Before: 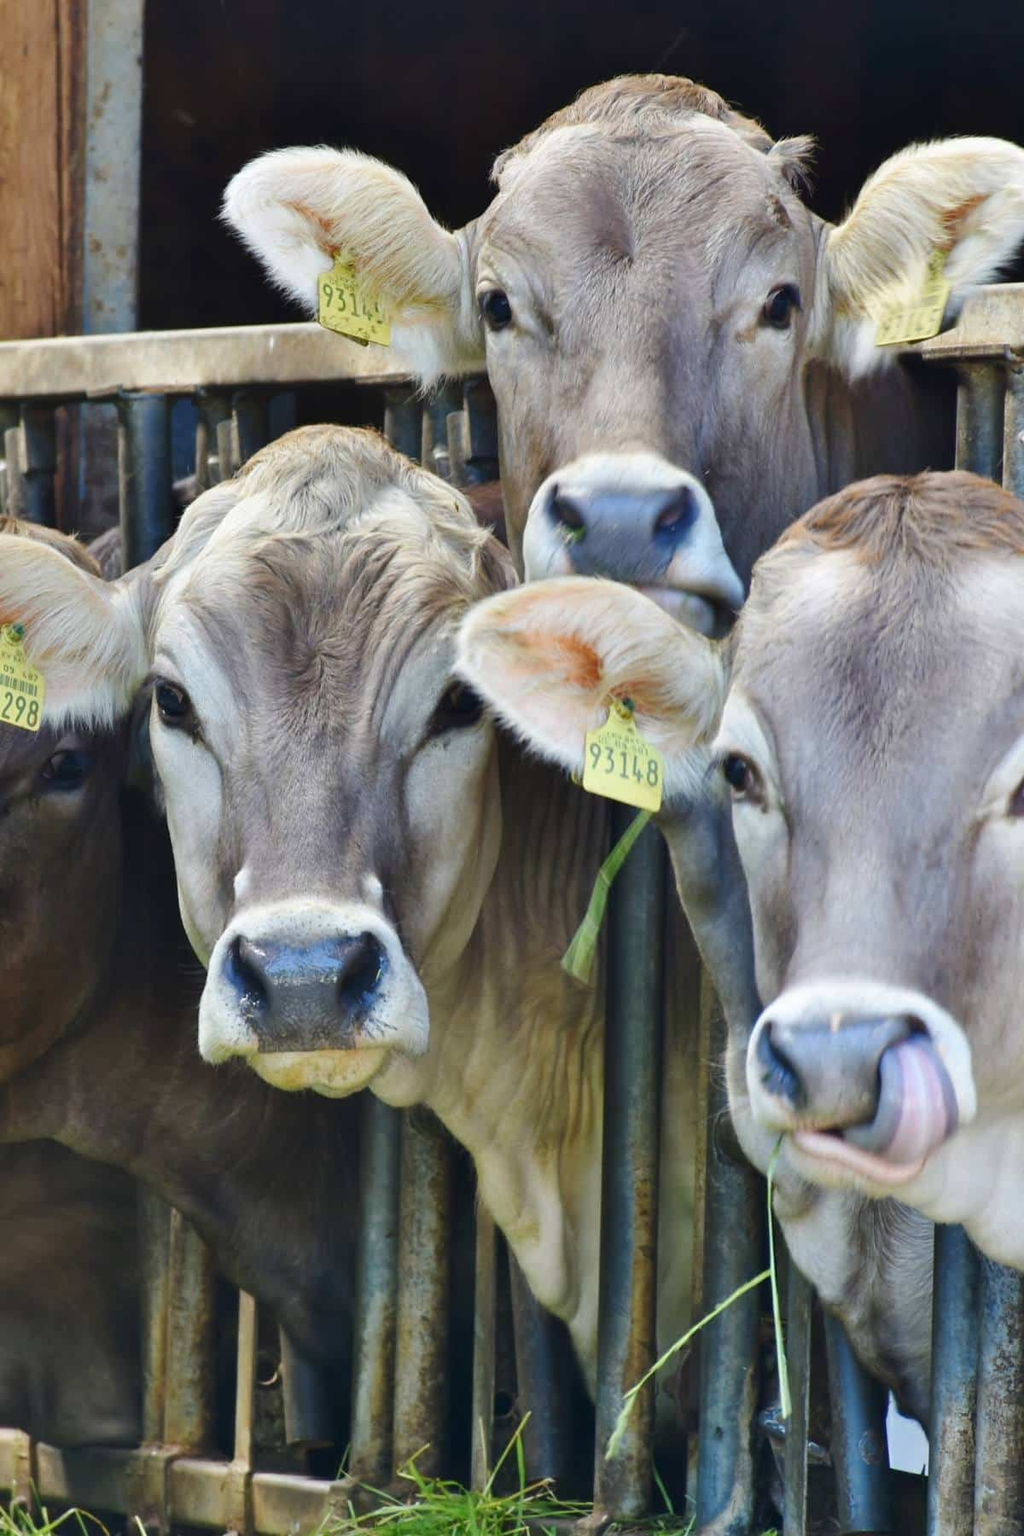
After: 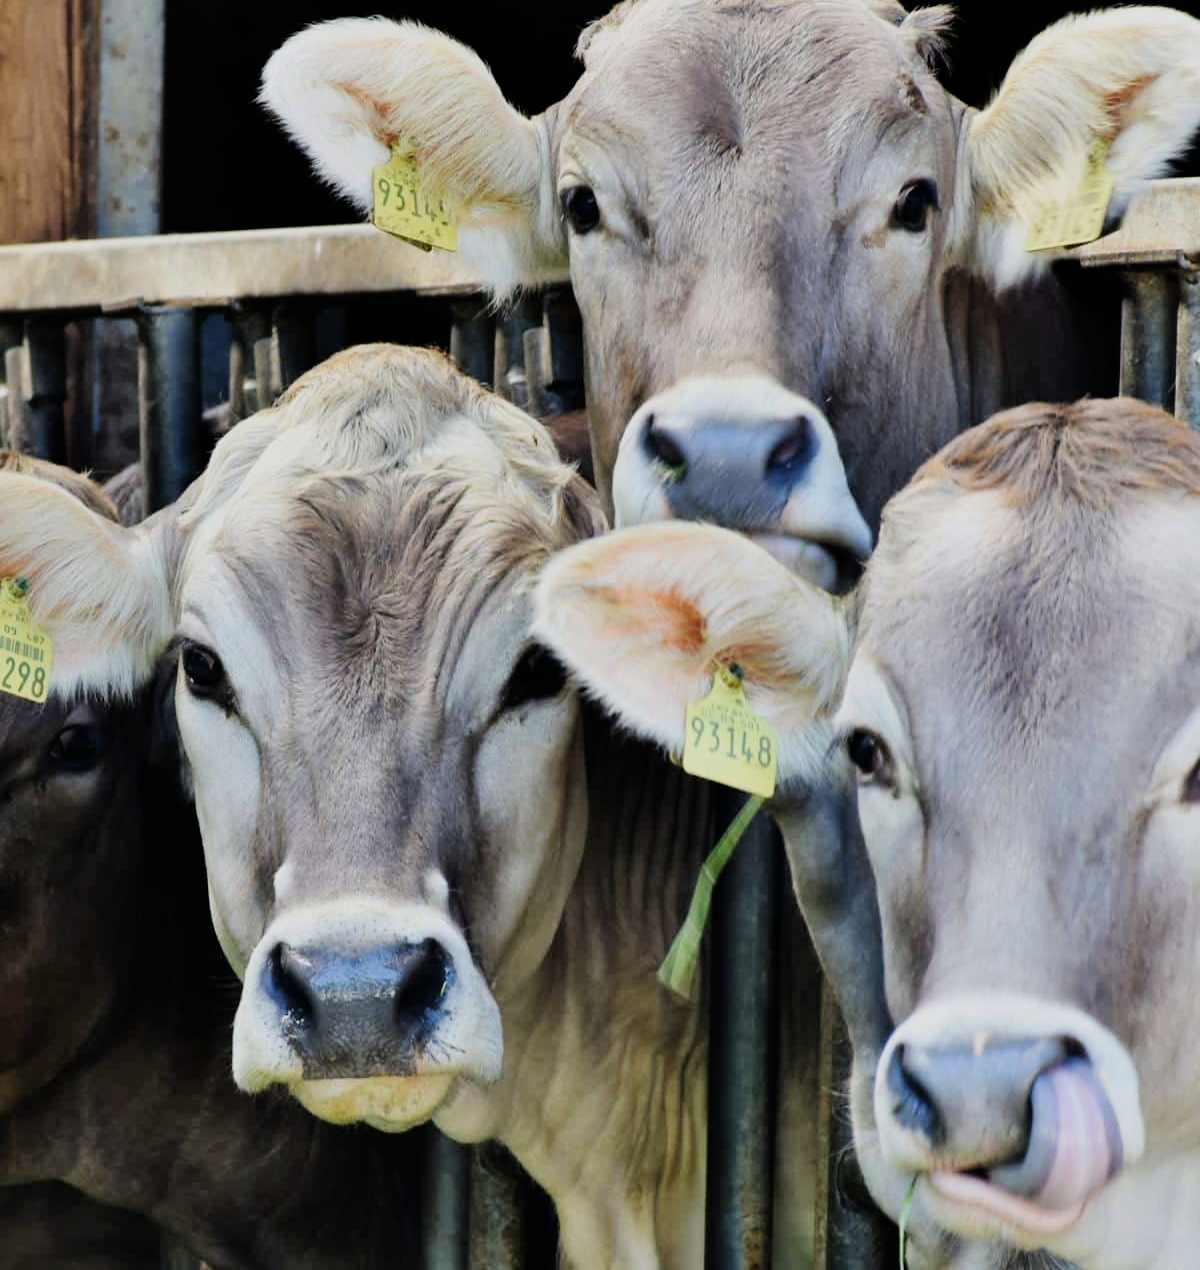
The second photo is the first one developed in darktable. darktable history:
filmic rgb: black relative exposure -7.49 EV, white relative exposure 4.99 EV, hardness 3.34, contrast 1.299, iterations of high-quality reconstruction 0
crop and rotate: top 8.577%, bottom 20.861%
